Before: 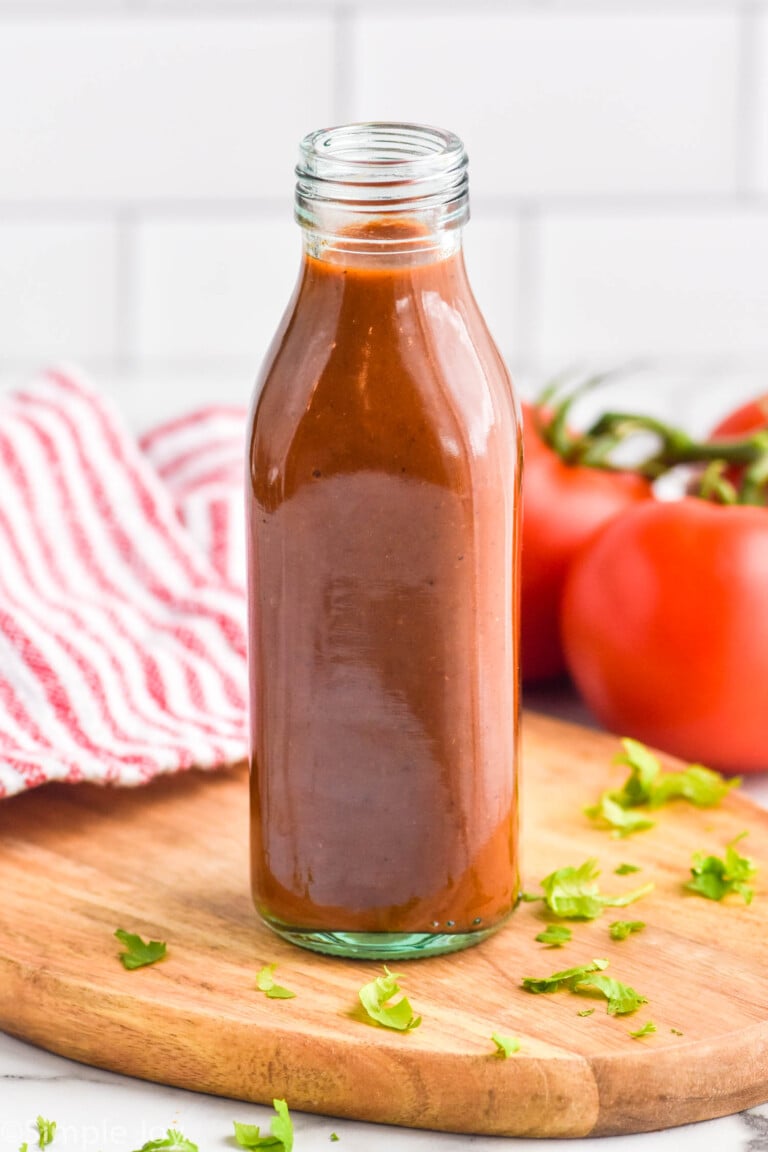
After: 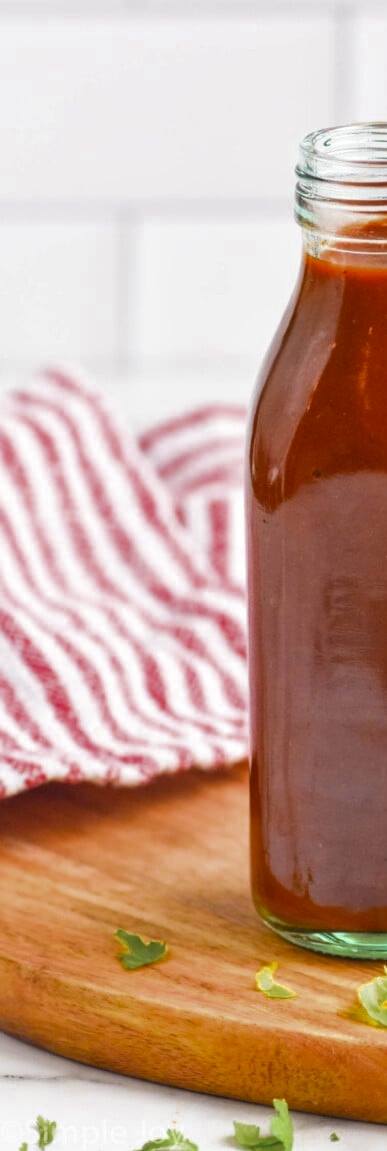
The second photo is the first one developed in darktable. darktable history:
crop and rotate: left 0.04%, top 0%, right 49.457%
color zones: curves: ch0 [(0.11, 0.396) (0.195, 0.36) (0.25, 0.5) (0.303, 0.412) (0.357, 0.544) (0.75, 0.5) (0.967, 0.328)]; ch1 [(0, 0.468) (0.112, 0.512) (0.202, 0.6) (0.25, 0.5) (0.307, 0.352) (0.357, 0.544) (0.75, 0.5) (0.963, 0.524)]
